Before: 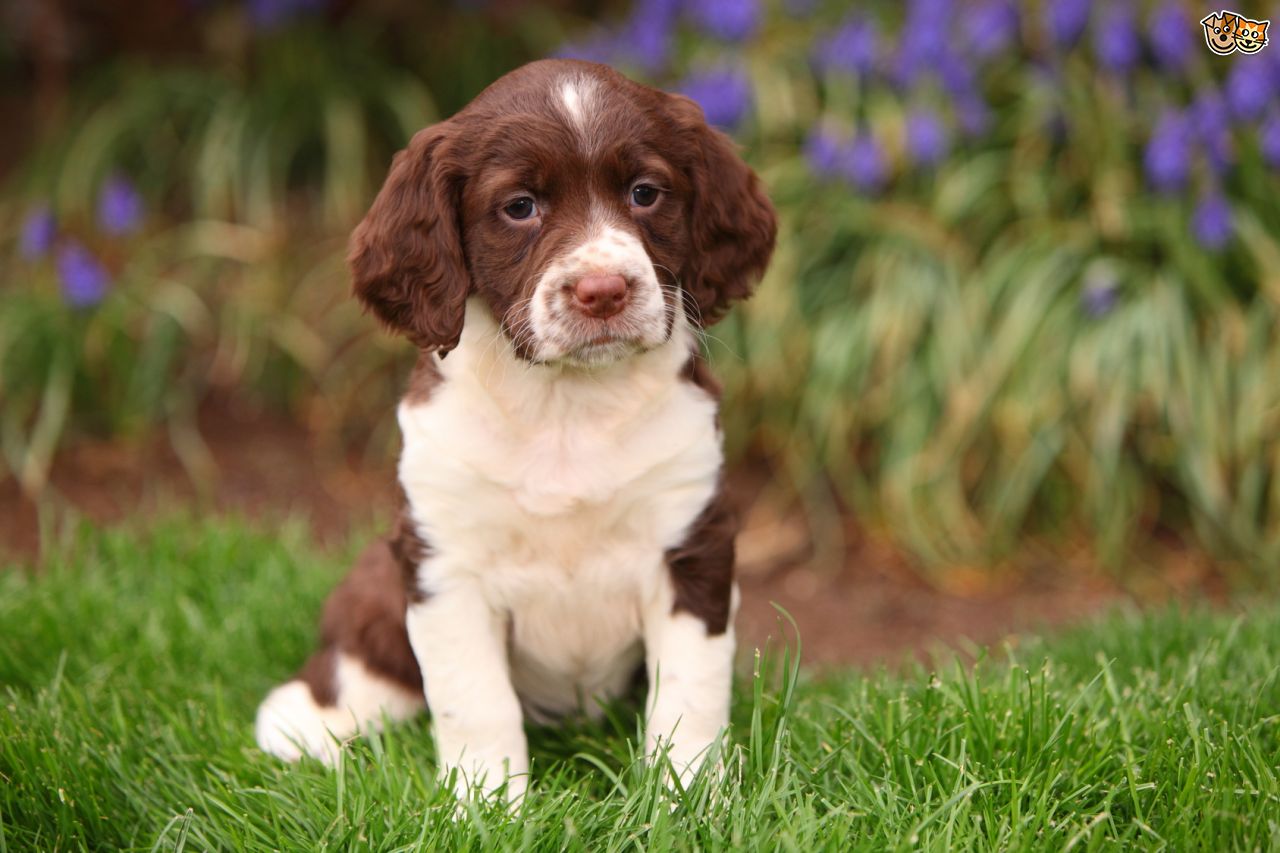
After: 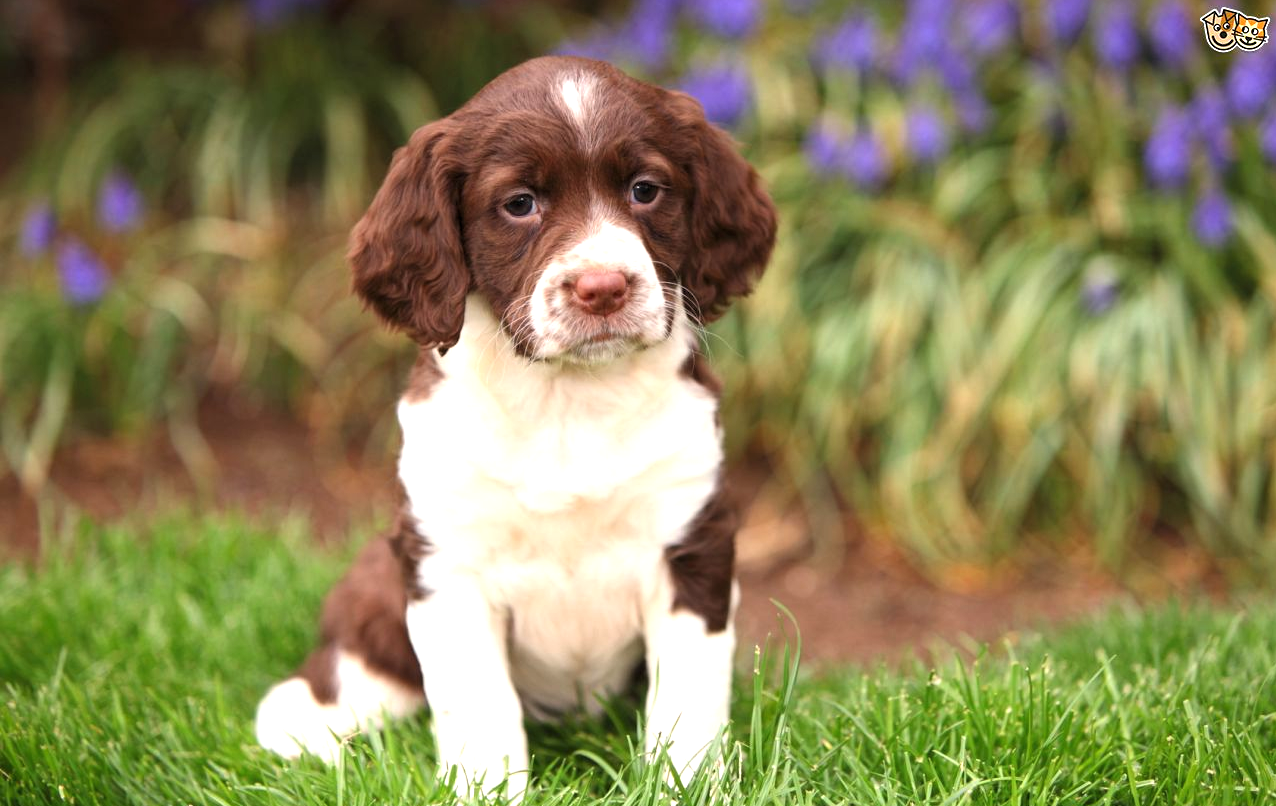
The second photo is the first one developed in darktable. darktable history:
crop: top 0.448%, right 0.264%, bottom 5.045%
exposure: black level correction 0, exposure 0.7 EV, compensate exposure bias true, compensate highlight preservation false
levels: mode automatic, black 0.023%, white 99.97%, levels [0.062, 0.494, 0.925]
